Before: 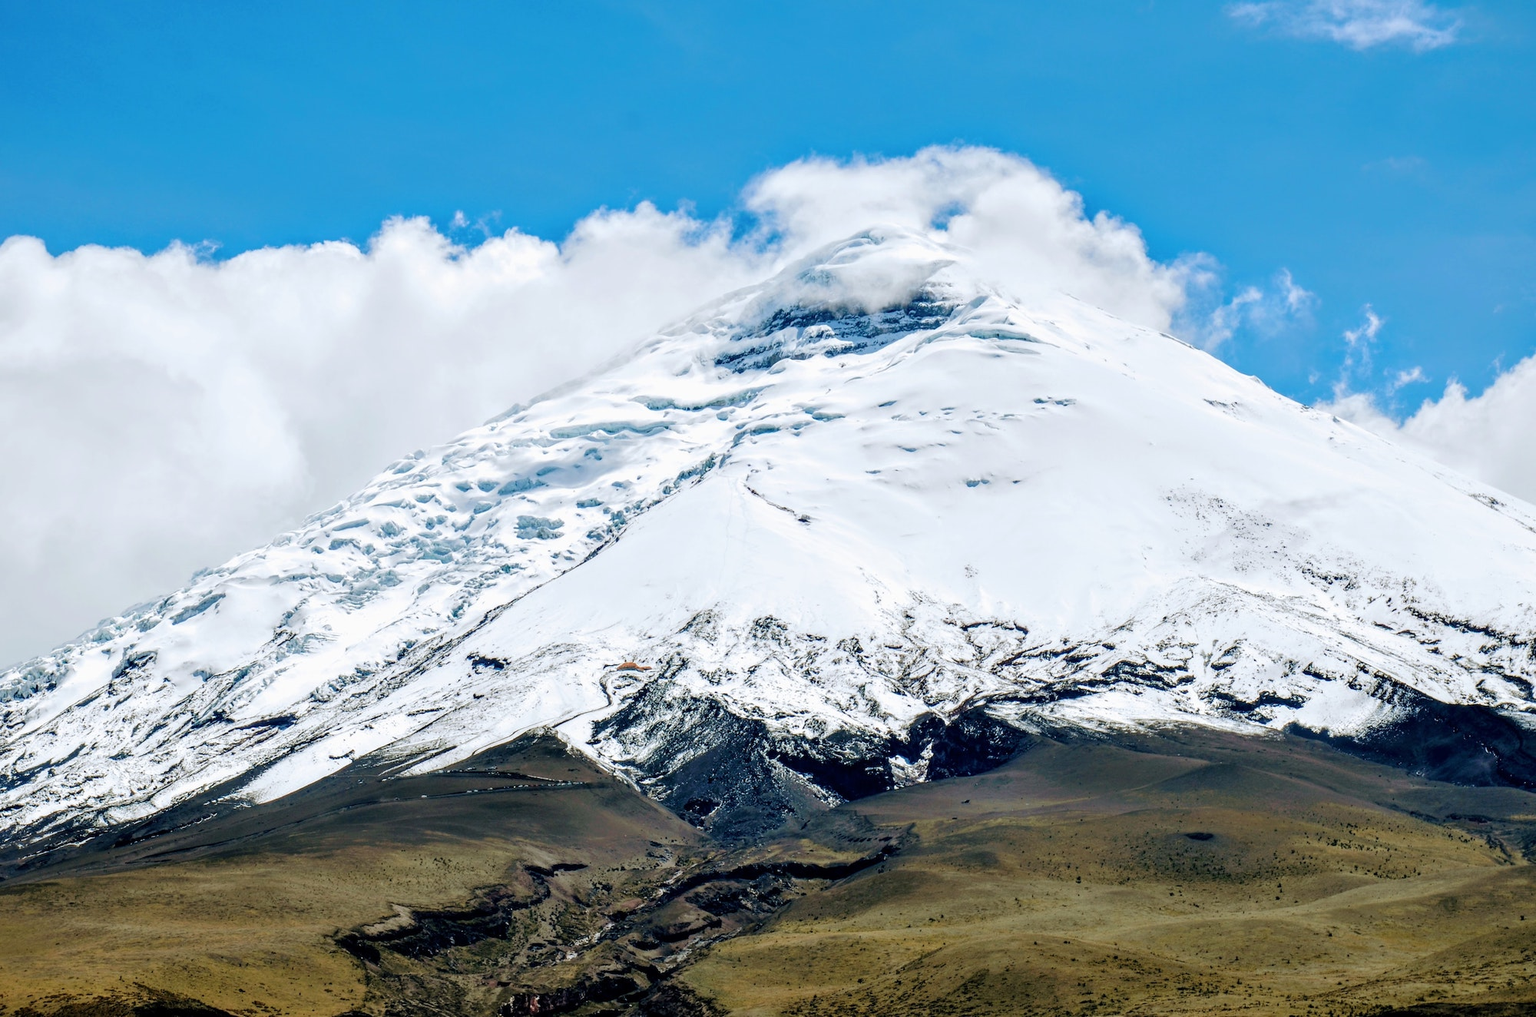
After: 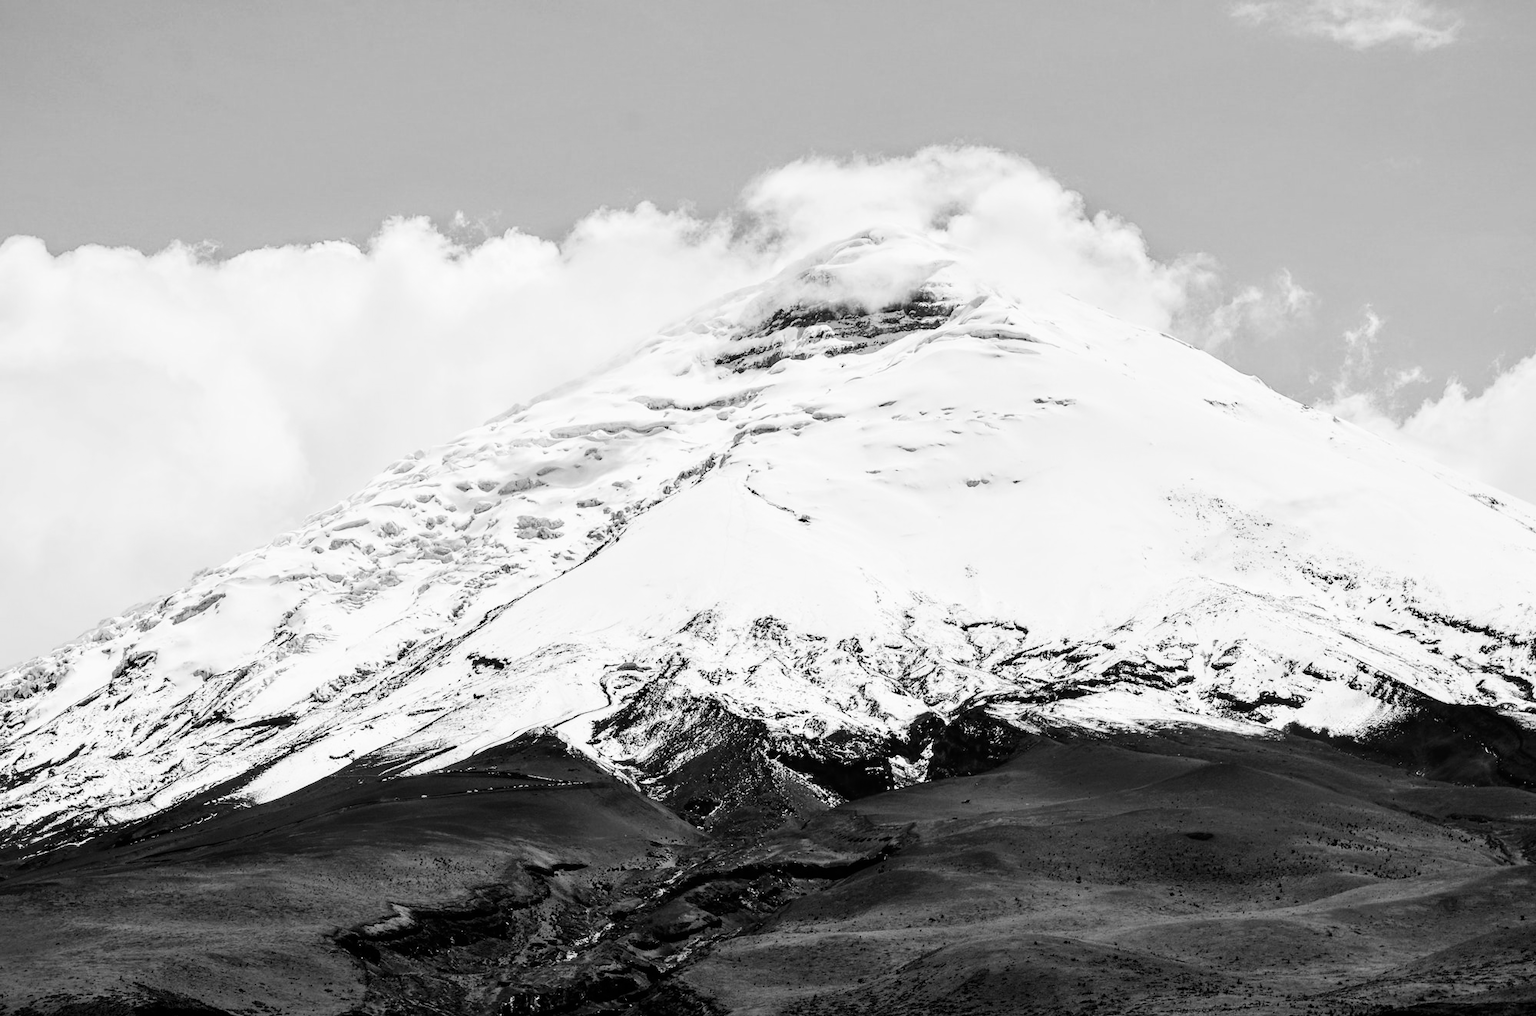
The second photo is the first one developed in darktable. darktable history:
contrast brightness saturation: contrast 0.28
color calibration: output gray [0.21, 0.42, 0.37, 0], gray › normalize channels true, illuminant same as pipeline (D50), adaptation XYZ, x 0.346, y 0.359, gamut compression 0
